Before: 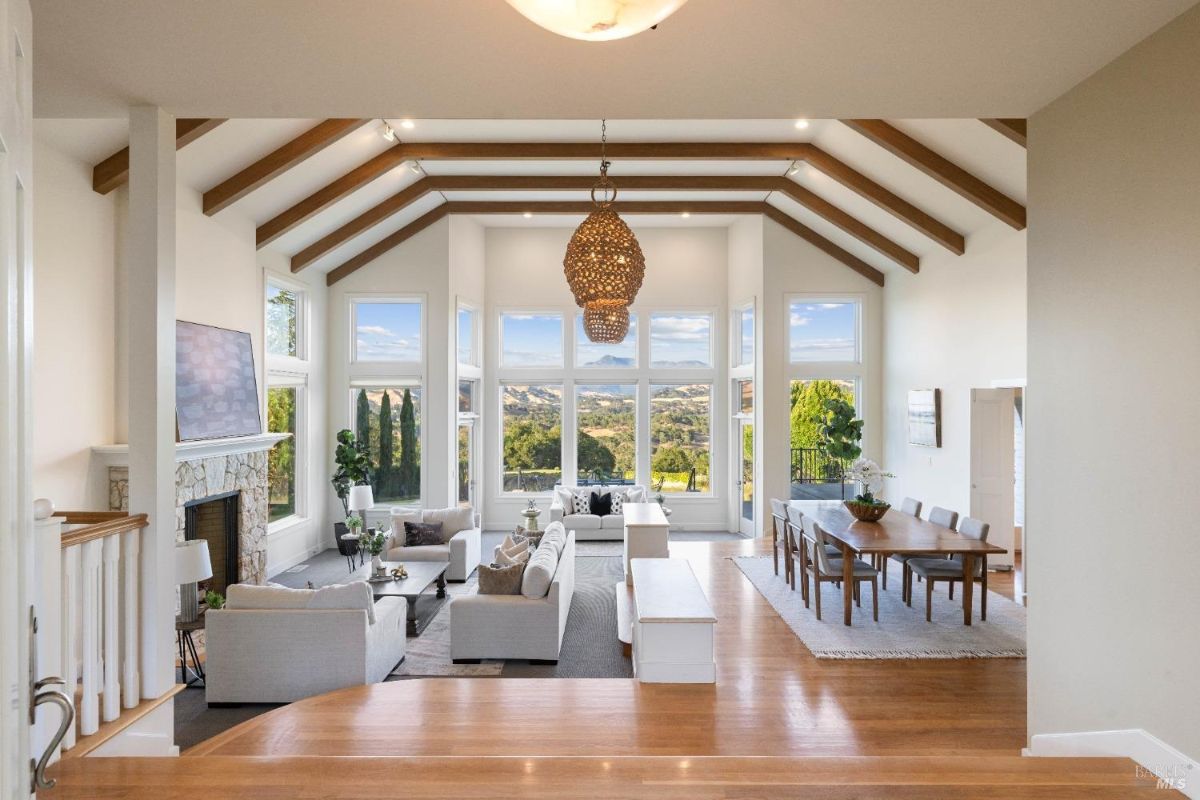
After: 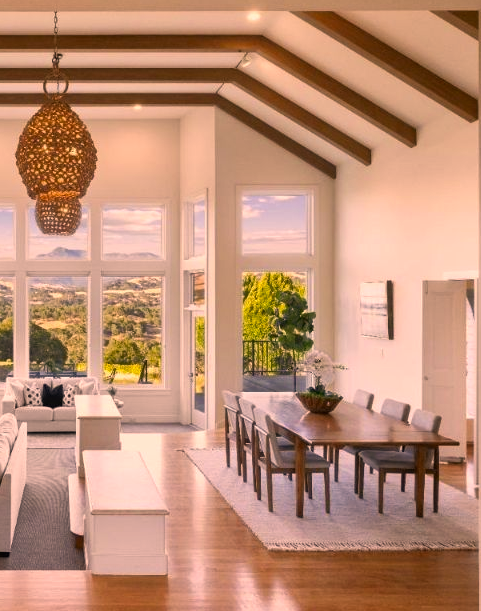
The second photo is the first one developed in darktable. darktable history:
shadows and highlights: low approximation 0.01, soften with gaussian
crop: left 45.74%, top 13.561%, right 14.144%, bottom 9.97%
color correction: highlights a* 22.29, highlights b* 21.51
